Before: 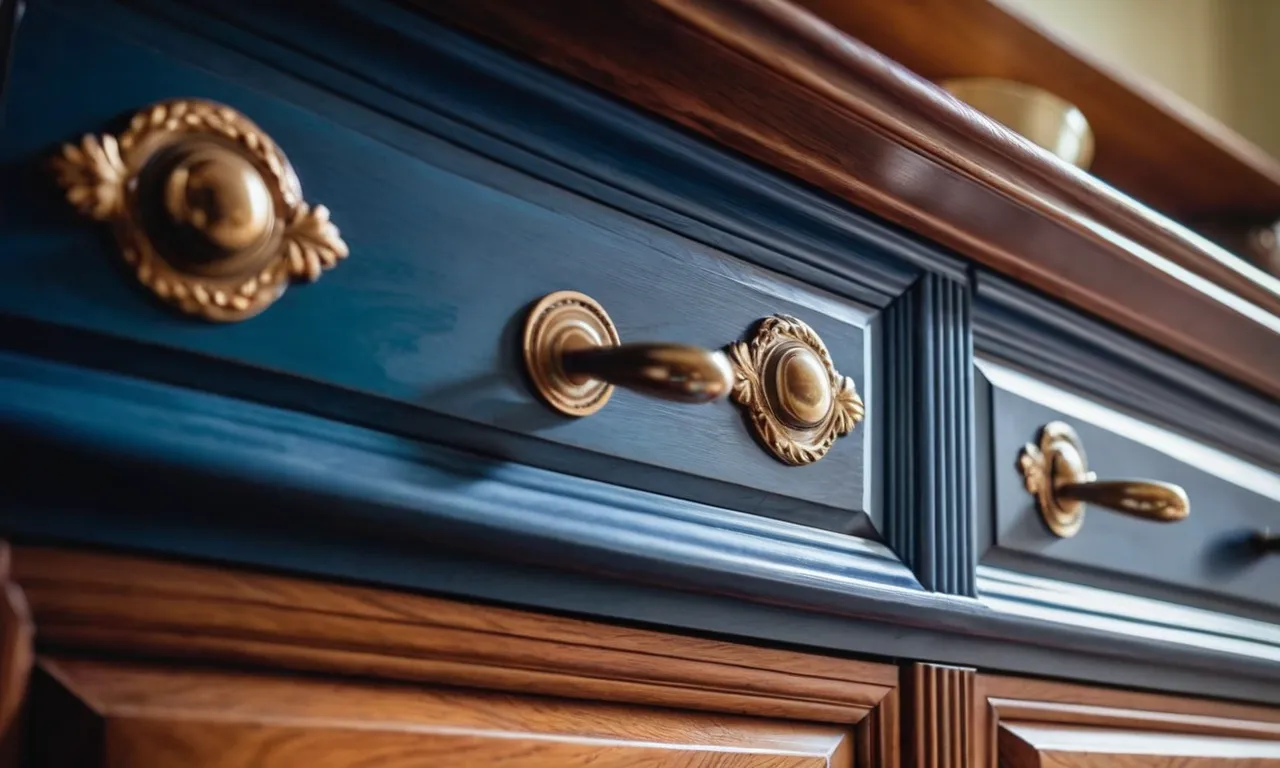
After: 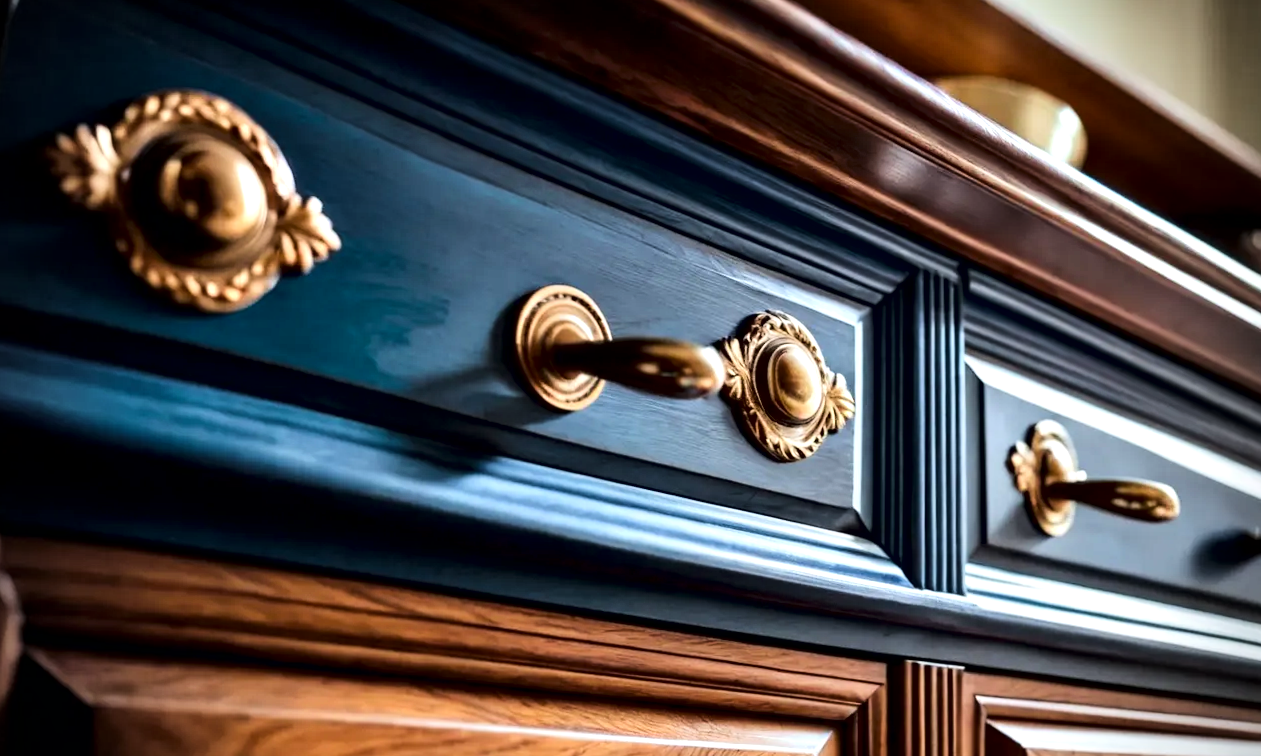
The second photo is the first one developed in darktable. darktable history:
exposure: black level correction 0.003, exposure 0.149 EV, compensate exposure bias true, compensate highlight preservation false
contrast equalizer: y [[0.6 ×6], [0.55 ×6], [0 ×6], [0 ×6], [0 ×6]]
crop and rotate: angle -0.515°
tone curve: curves: ch0 [(0, 0) (0.087, 0.054) (0.281, 0.245) (0.506, 0.526) (0.8, 0.824) (0.994, 0.955)]; ch1 [(0, 0) (0.27, 0.195) (0.406, 0.435) (0.452, 0.474) (0.495, 0.5) (0.514, 0.508) (0.537, 0.556) (0.654, 0.689) (1, 1)]; ch2 [(0, 0) (0.269, 0.299) (0.459, 0.441) (0.498, 0.499) (0.523, 0.52) (0.551, 0.549) (0.633, 0.625) (0.659, 0.681) (0.718, 0.764) (1, 1)], color space Lab, linked channels, preserve colors none
vignetting: unbound false
